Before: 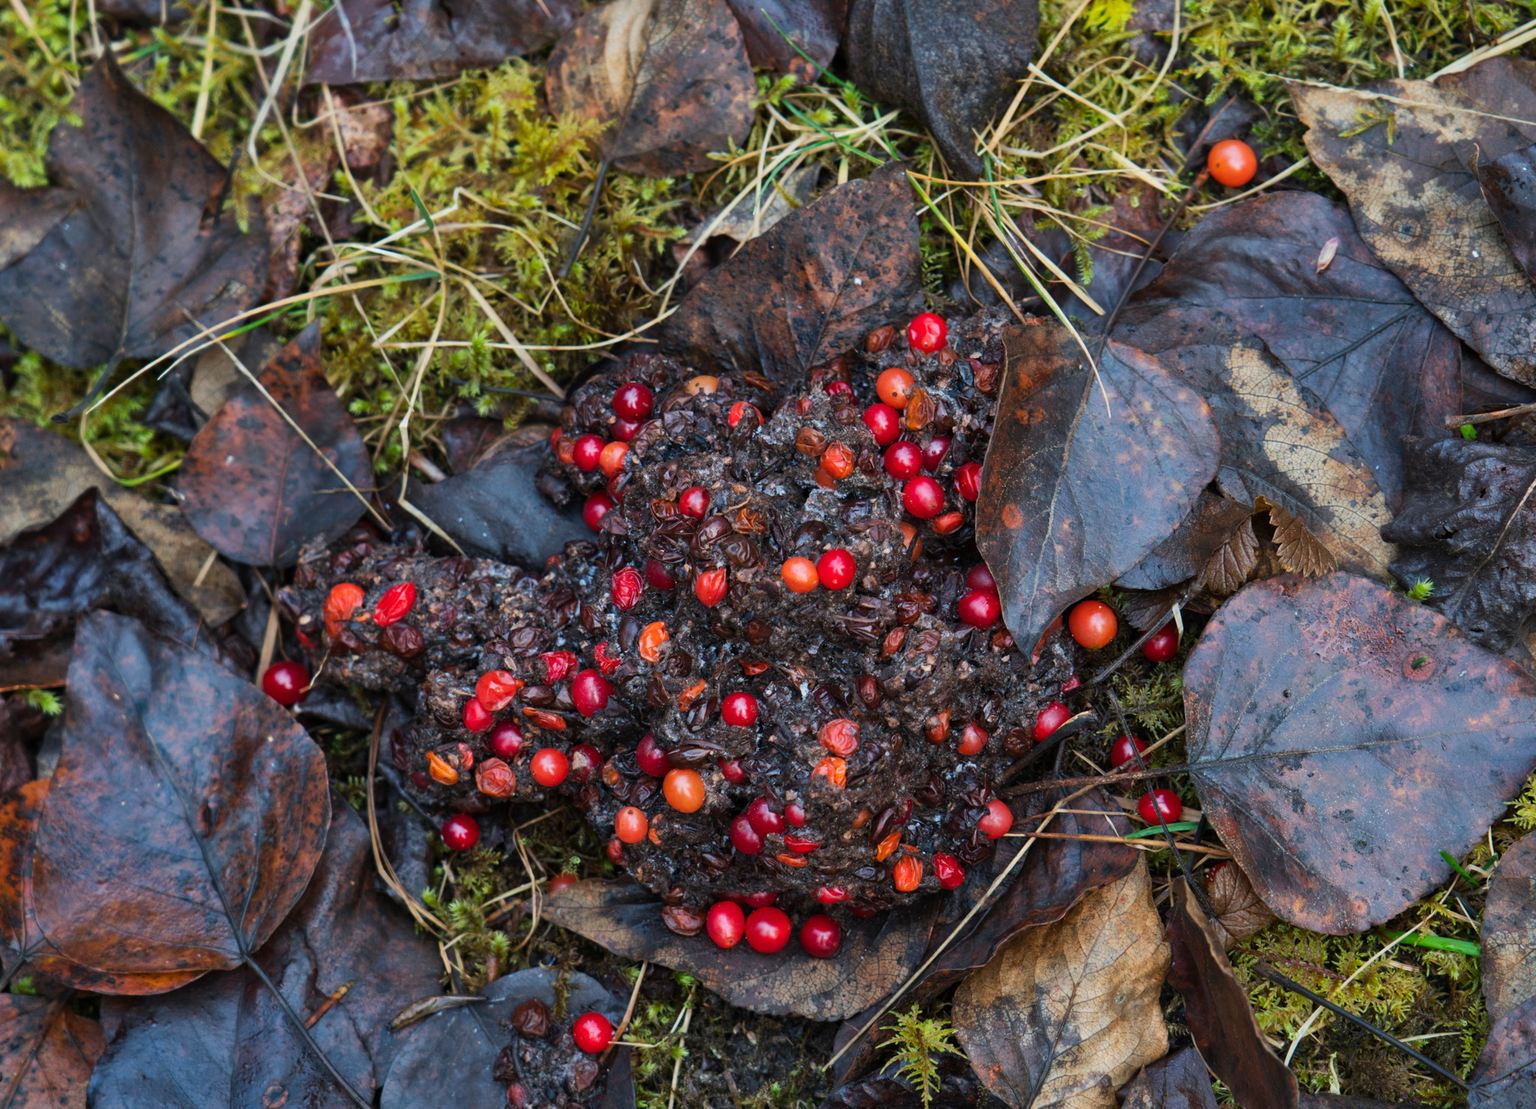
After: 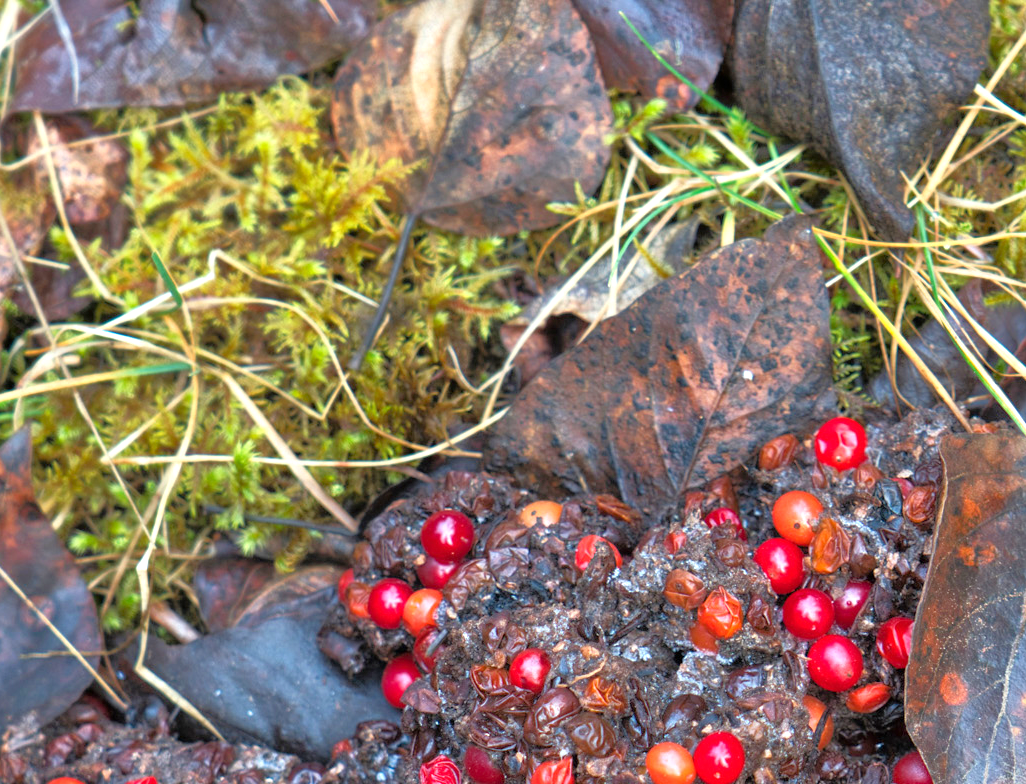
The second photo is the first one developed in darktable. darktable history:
crop: left 19.362%, right 30.506%, bottom 46.926%
tone equalizer: -7 EV 0.163 EV, -6 EV 0.581 EV, -5 EV 1.13 EV, -4 EV 1.37 EV, -3 EV 1.12 EV, -2 EV 0.6 EV, -1 EV 0.159 EV
exposure: exposure 0.778 EV, compensate highlight preservation false
